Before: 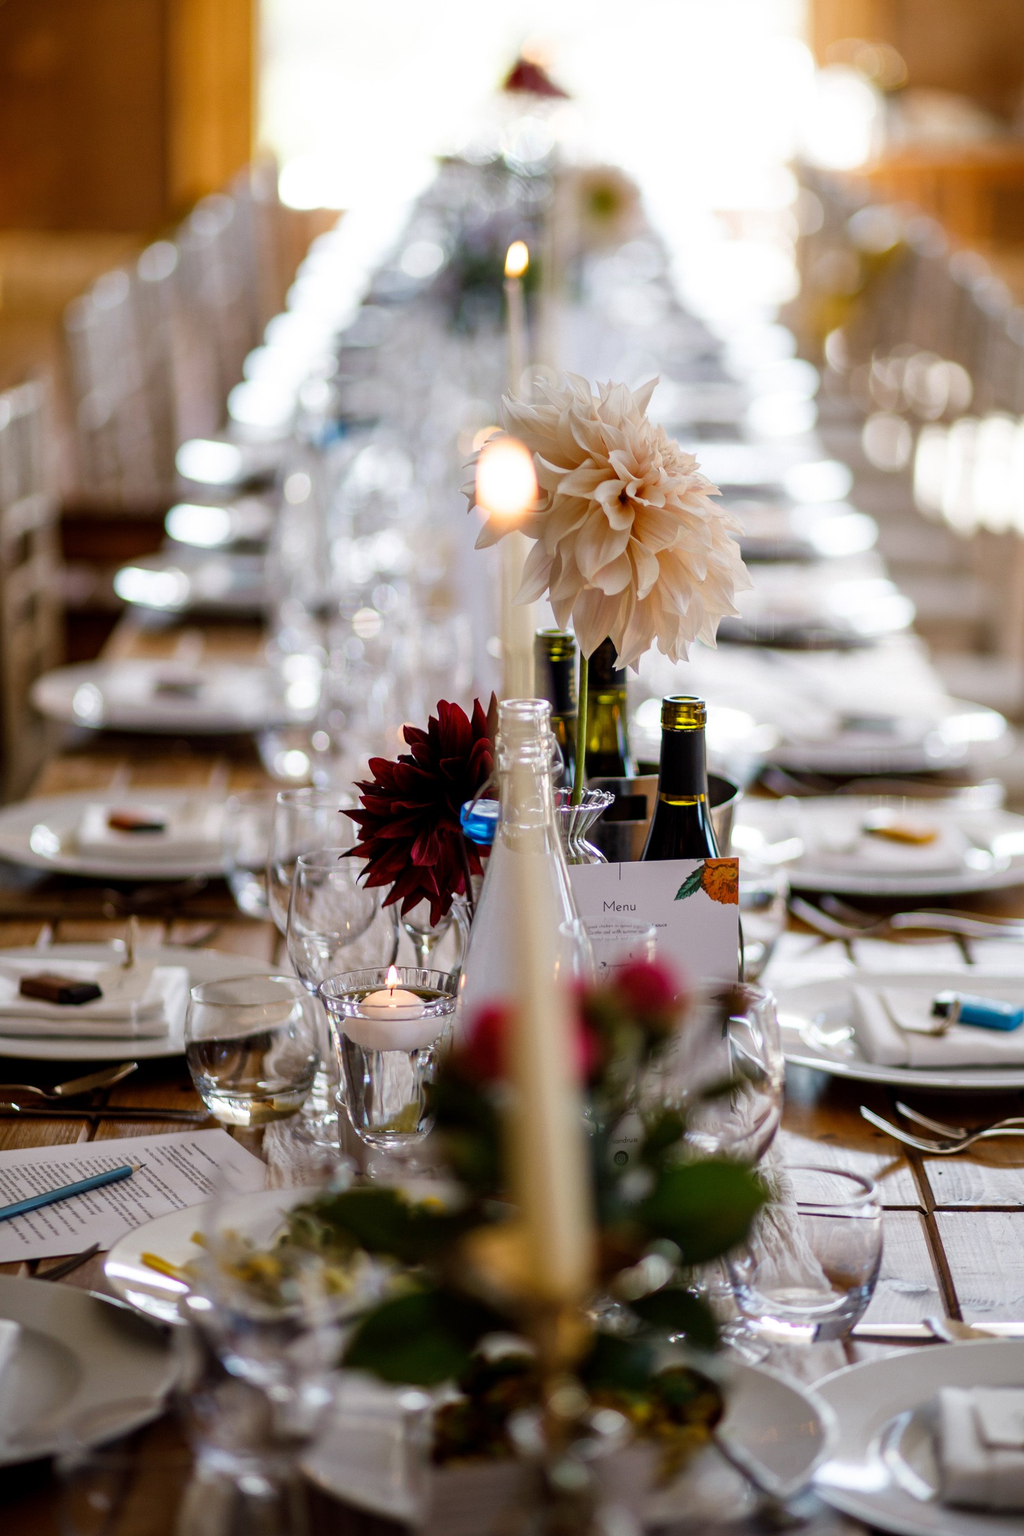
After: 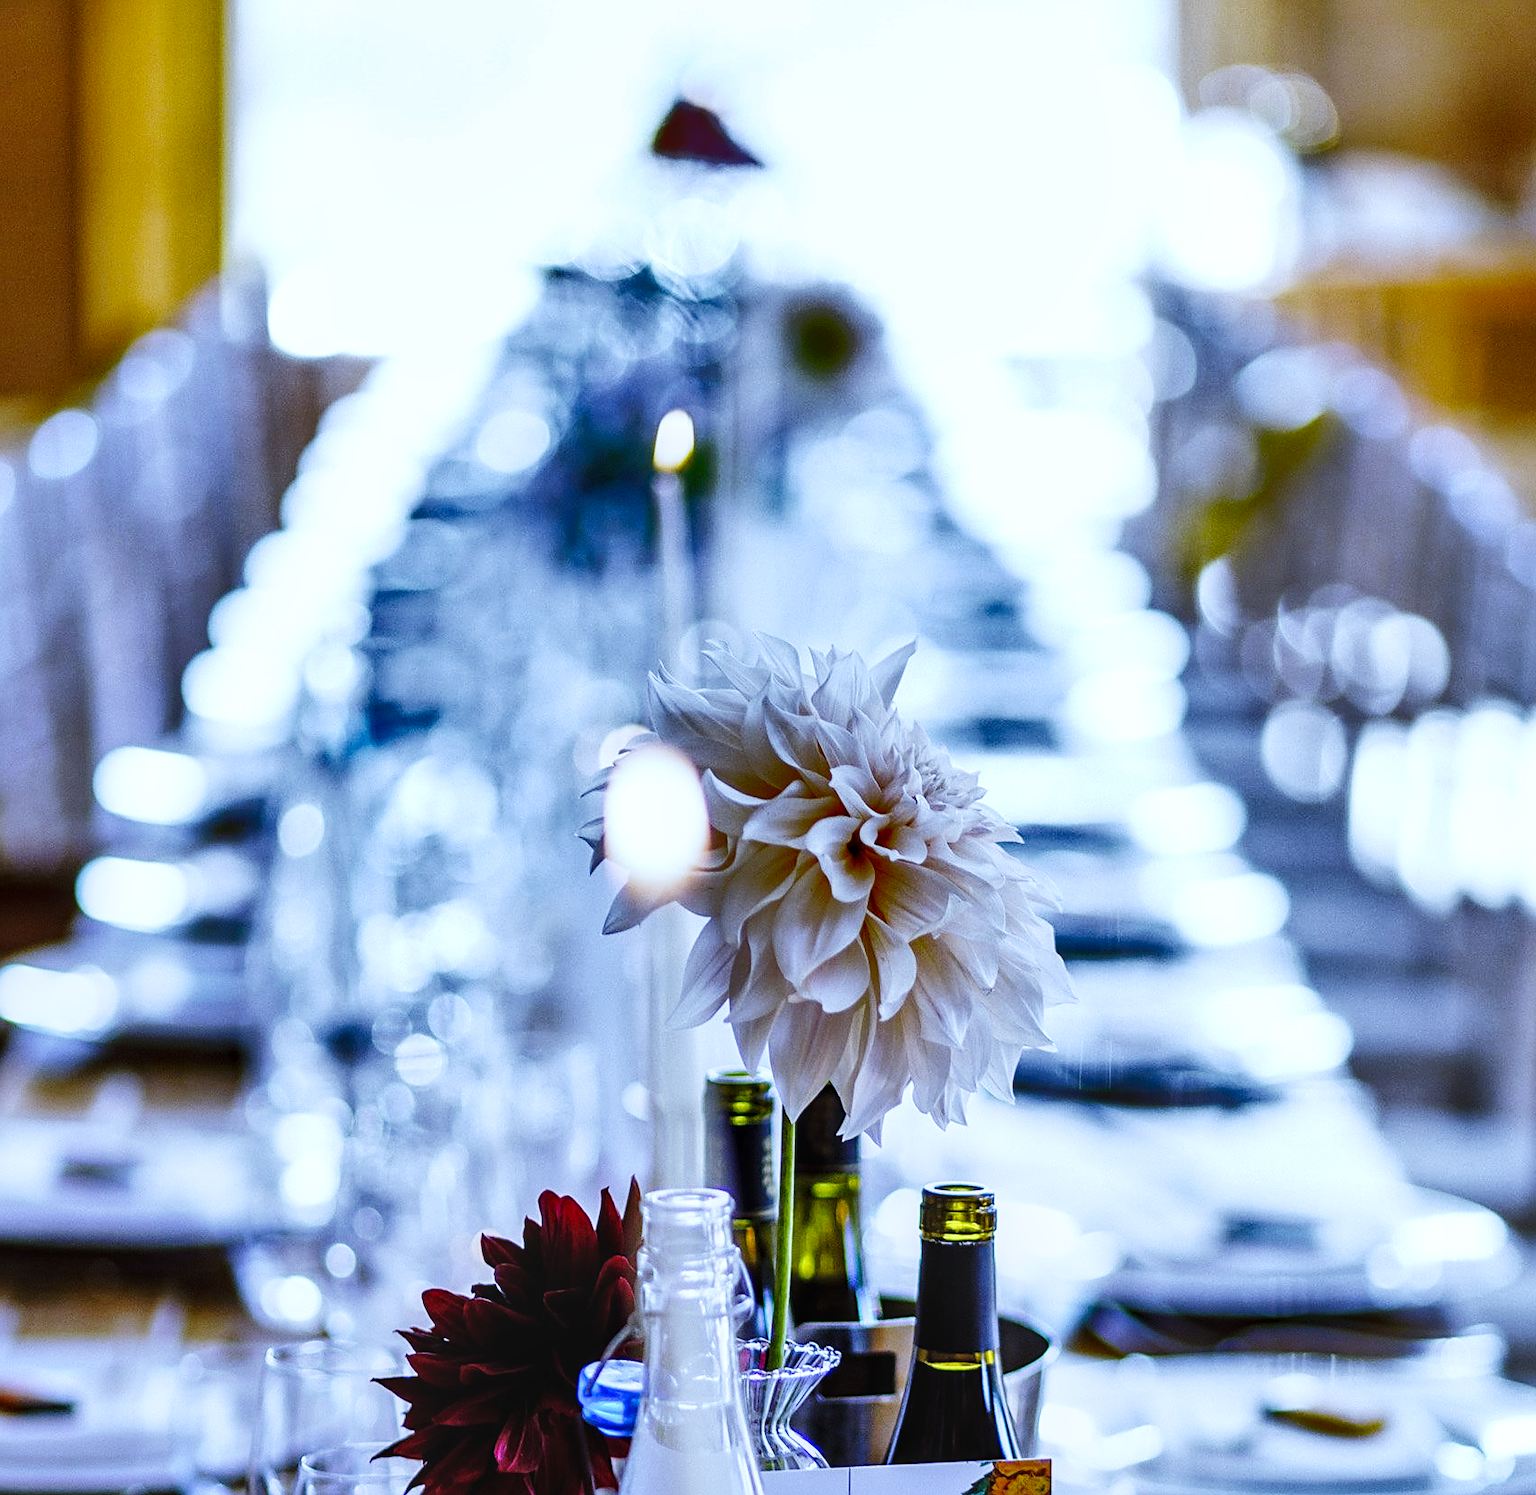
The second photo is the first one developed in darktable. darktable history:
crop and rotate: left 11.812%, bottom 42.776%
sharpen: on, module defaults
local contrast: on, module defaults
tone equalizer: on, module defaults
base curve: curves: ch0 [(0, 0) (0.028, 0.03) (0.121, 0.232) (0.46, 0.748) (0.859, 0.968) (1, 1)], preserve colors none
shadows and highlights: radius 108.52, shadows 44.07, highlights -67.8, low approximation 0.01, soften with gaussian
white balance: red 0.766, blue 1.537
